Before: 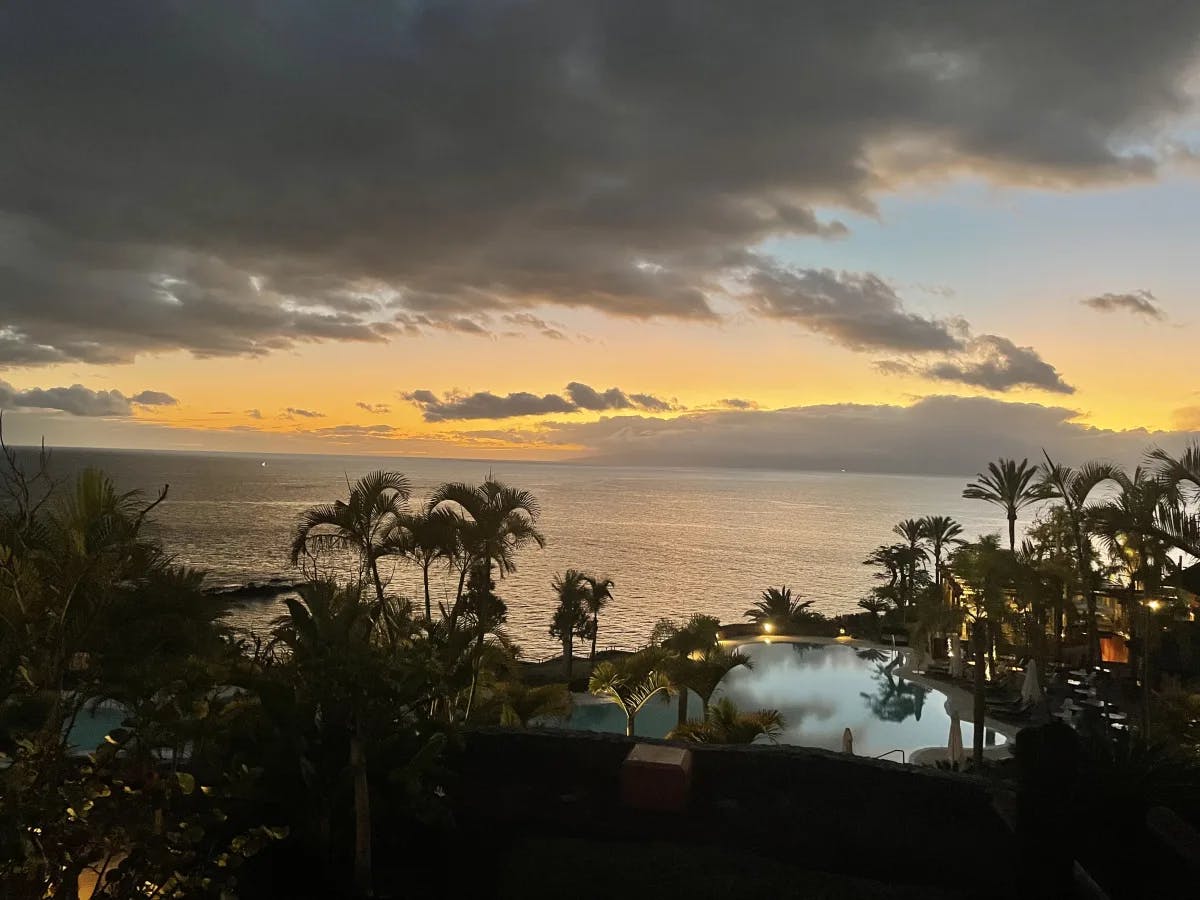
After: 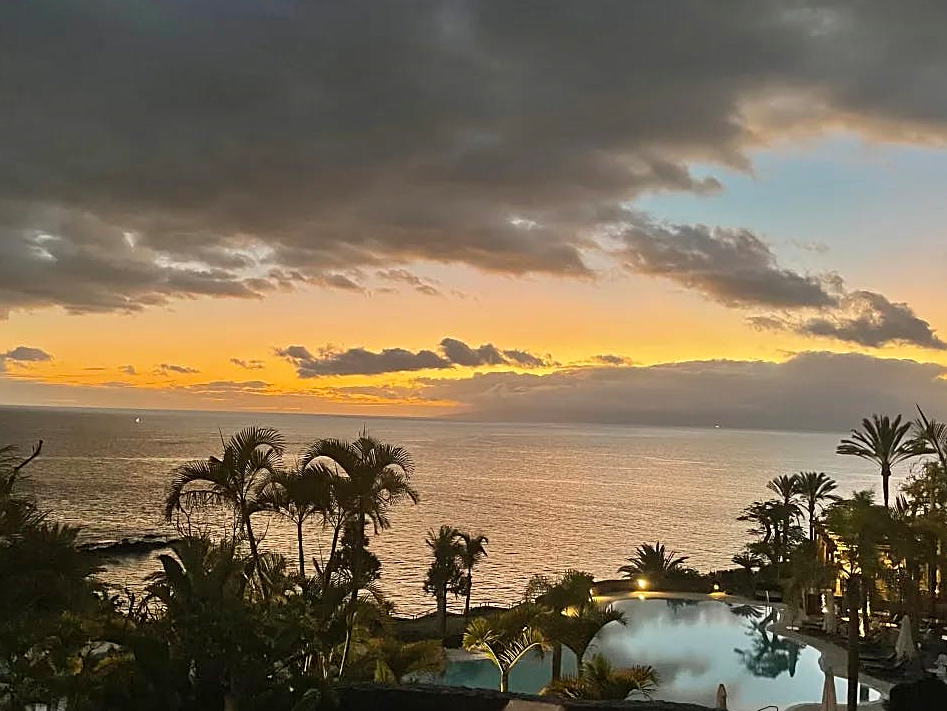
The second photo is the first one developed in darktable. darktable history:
shadows and highlights: low approximation 0.01, soften with gaussian
crop and rotate: left 10.567%, top 4.983%, right 10.506%, bottom 16.012%
sharpen: on, module defaults
